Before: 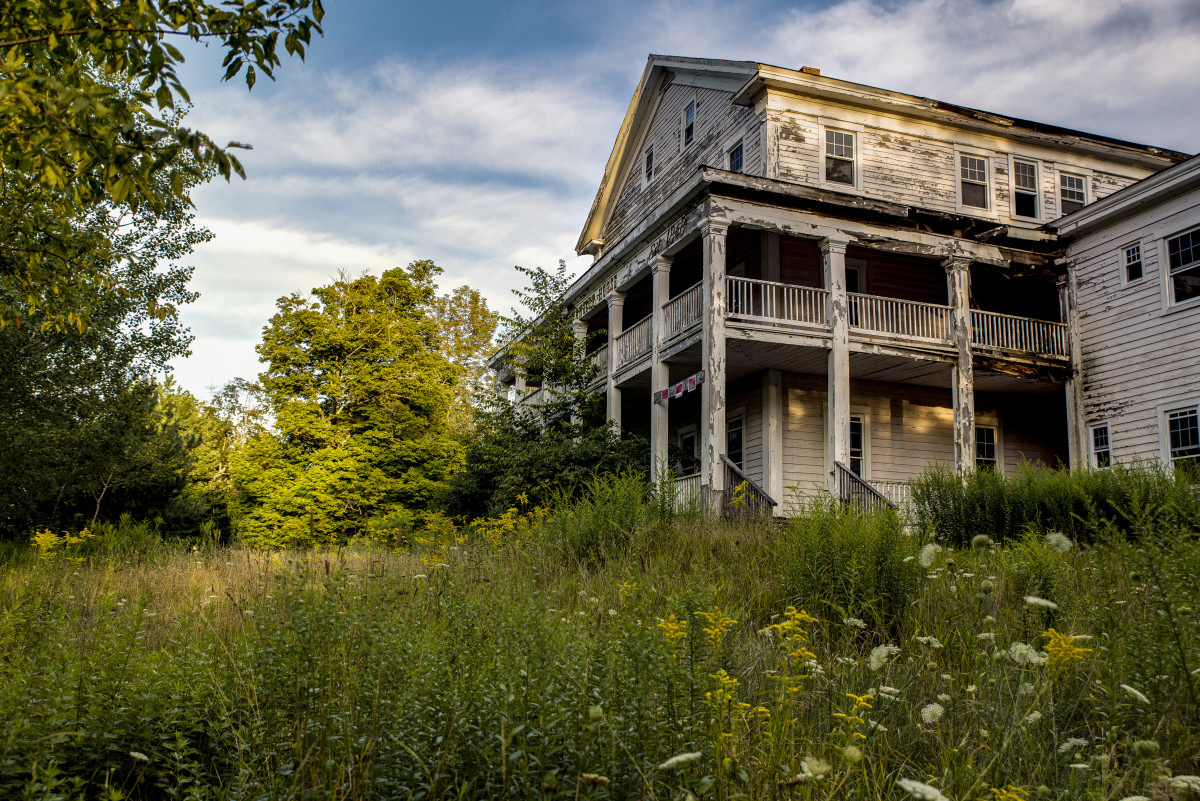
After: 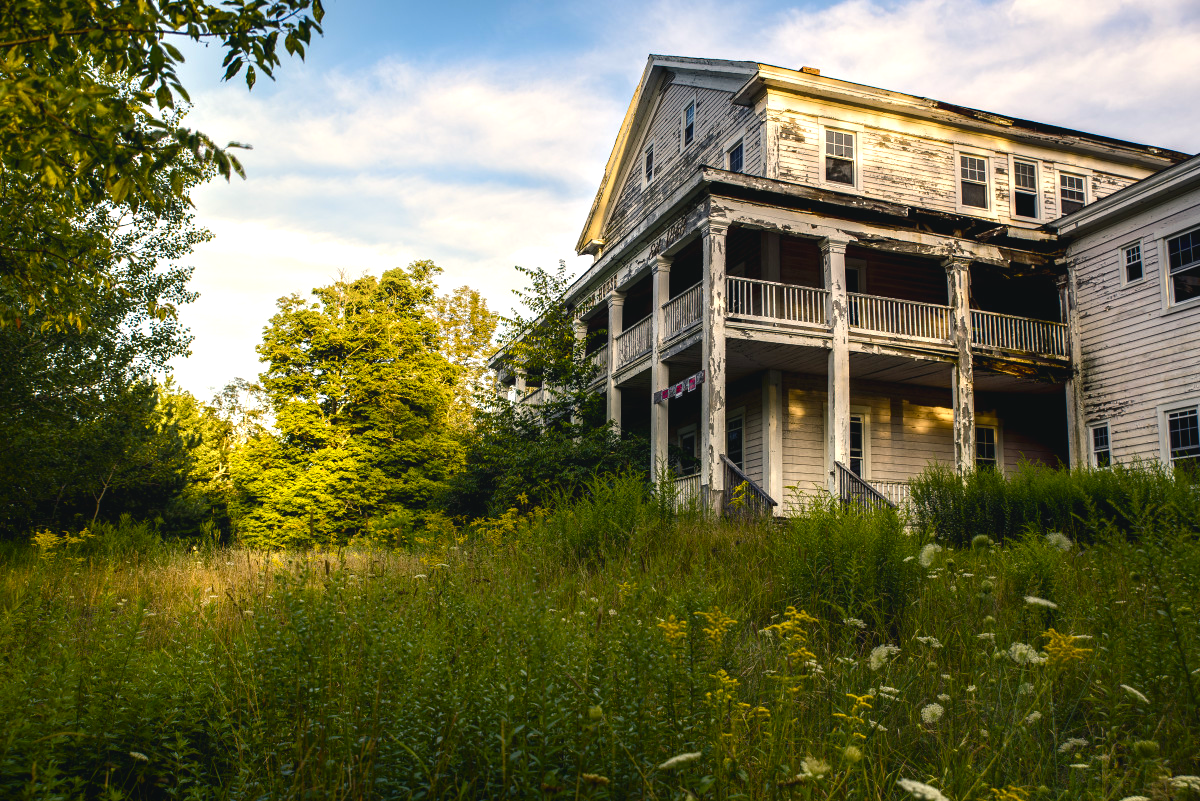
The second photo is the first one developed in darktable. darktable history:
shadows and highlights: shadows -40.15, highlights 62.88, soften with gaussian
tone equalizer: -8 EV 0.001 EV, -7 EV -0.002 EV, -6 EV 0.002 EV, -5 EV -0.03 EV, -4 EV -0.116 EV, -3 EV -0.169 EV, -2 EV 0.24 EV, -1 EV 0.702 EV, +0 EV 0.493 EV
color balance rgb: shadows lift › chroma 2%, shadows lift › hue 219.6°, power › hue 313.2°, highlights gain › chroma 3%, highlights gain › hue 75.6°, global offset › luminance 0.5%, perceptual saturation grading › global saturation 15.33%, perceptual saturation grading › highlights -19.33%, perceptual saturation grading › shadows 20%, global vibrance 20%
